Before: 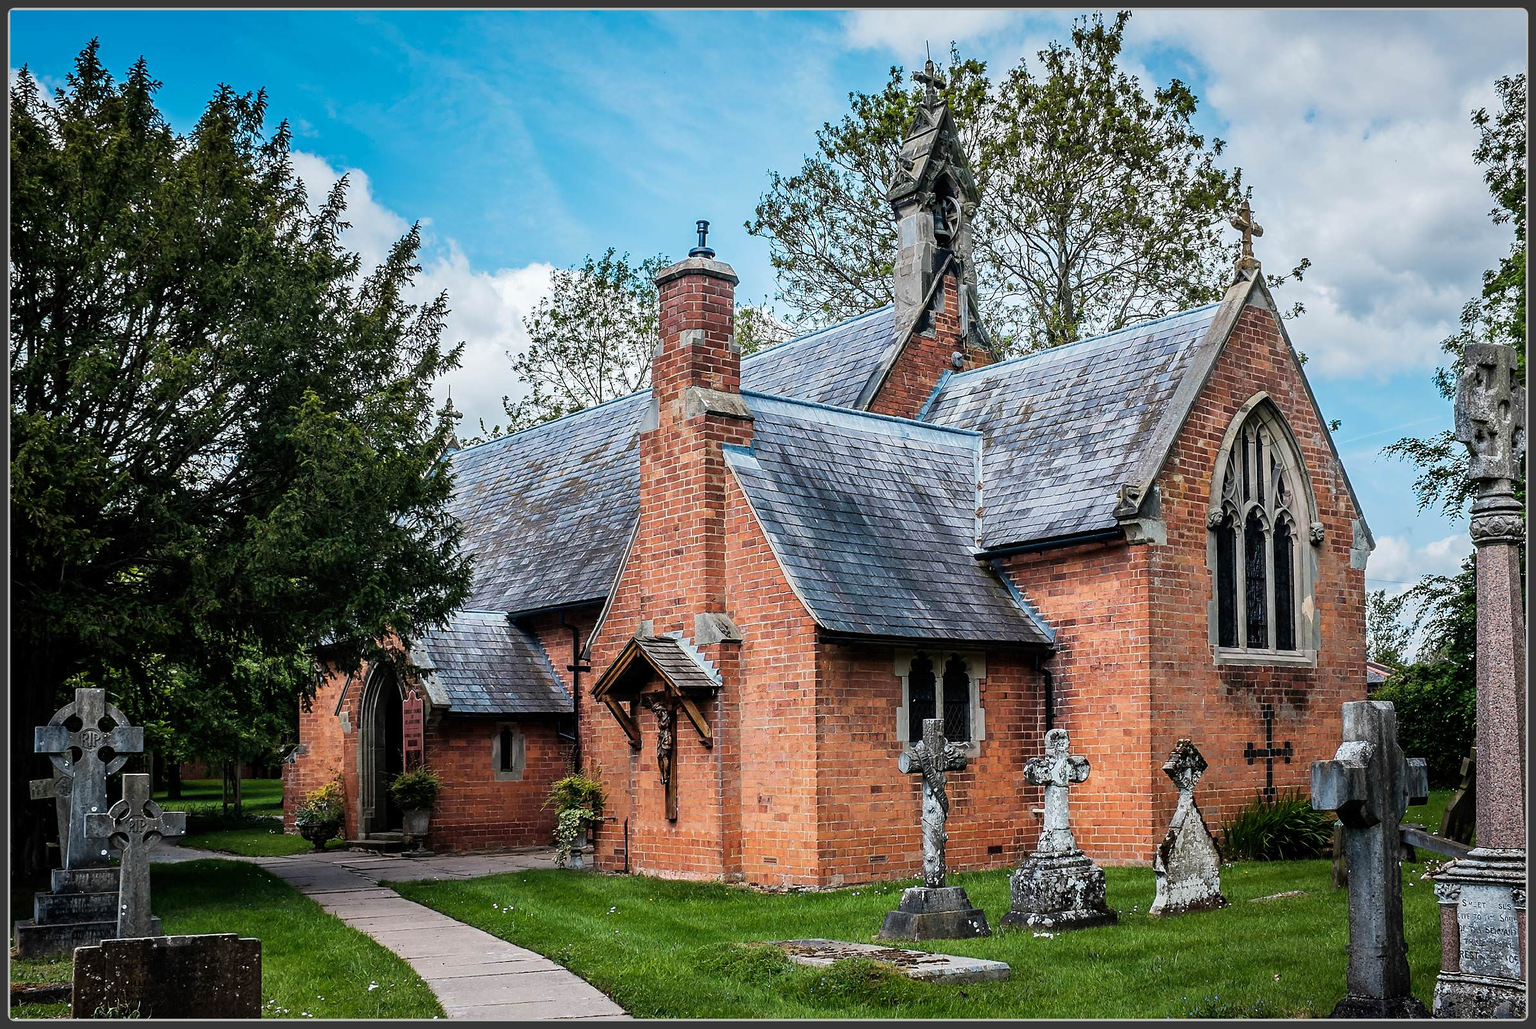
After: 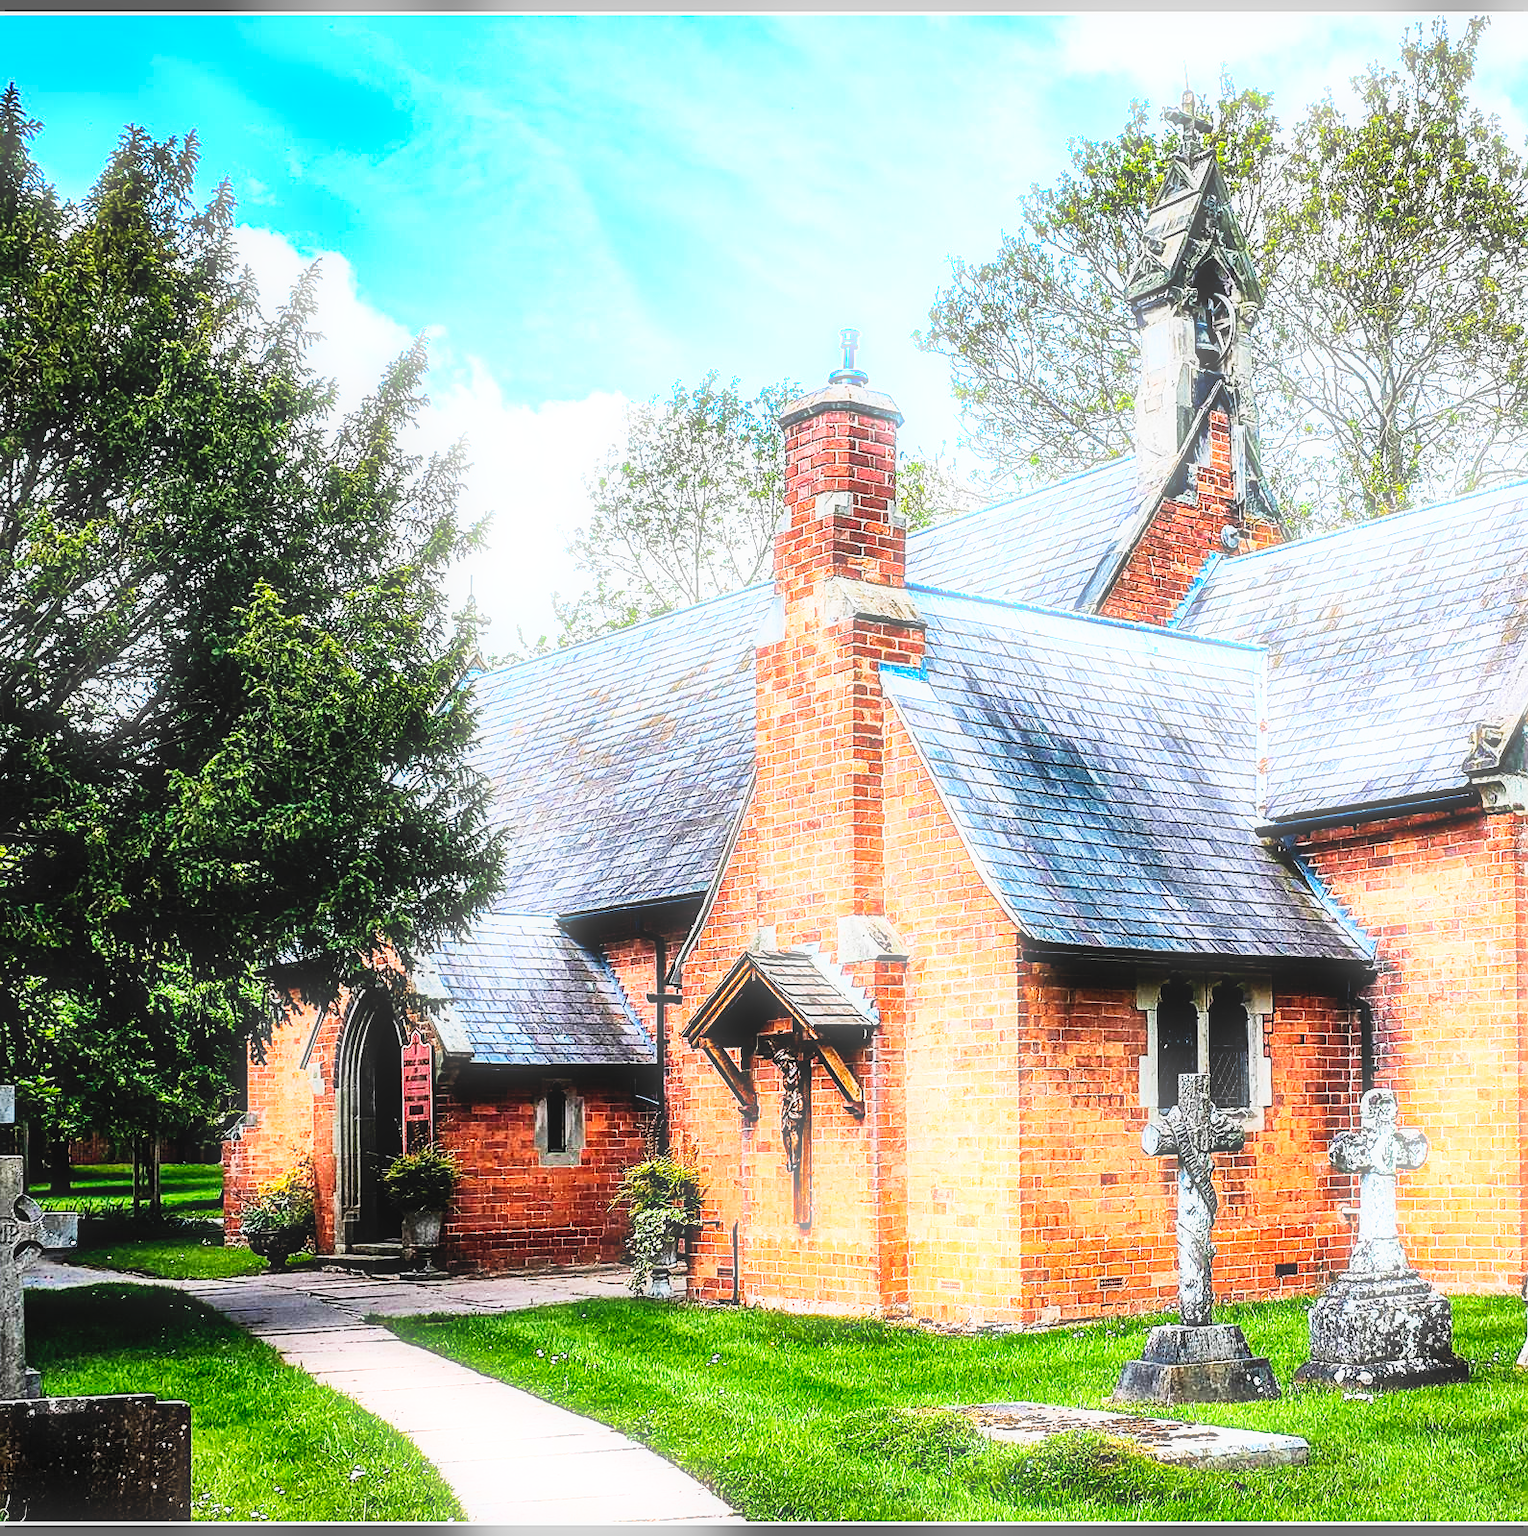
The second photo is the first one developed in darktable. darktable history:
bloom: size 5%, threshold 95%, strength 15%
shadows and highlights: soften with gaussian
local contrast: detail 110%
base curve: curves: ch0 [(0, 0) (0.007, 0.004) (0.027, 0.03) (0.046, 0.07) (0.207, 0.54) (0.442, 0.872) (0.673, 0.972) (1, 1)], preserve colors none
contrast brightness saturation: contrast 0.2, brightness 0.15, saturation 0.14
crop and rotate: left 8.786%, right 24.548%
sharpen: on, module defaults
